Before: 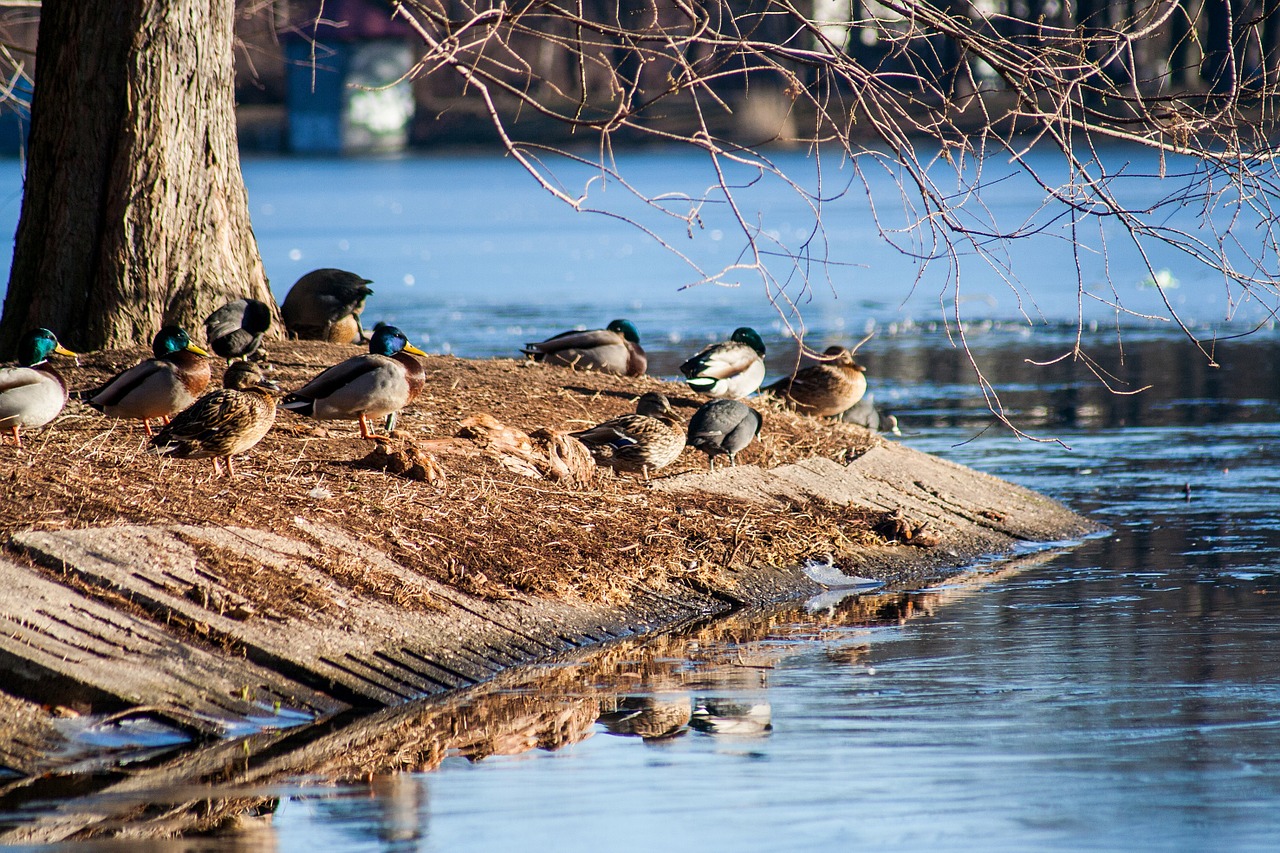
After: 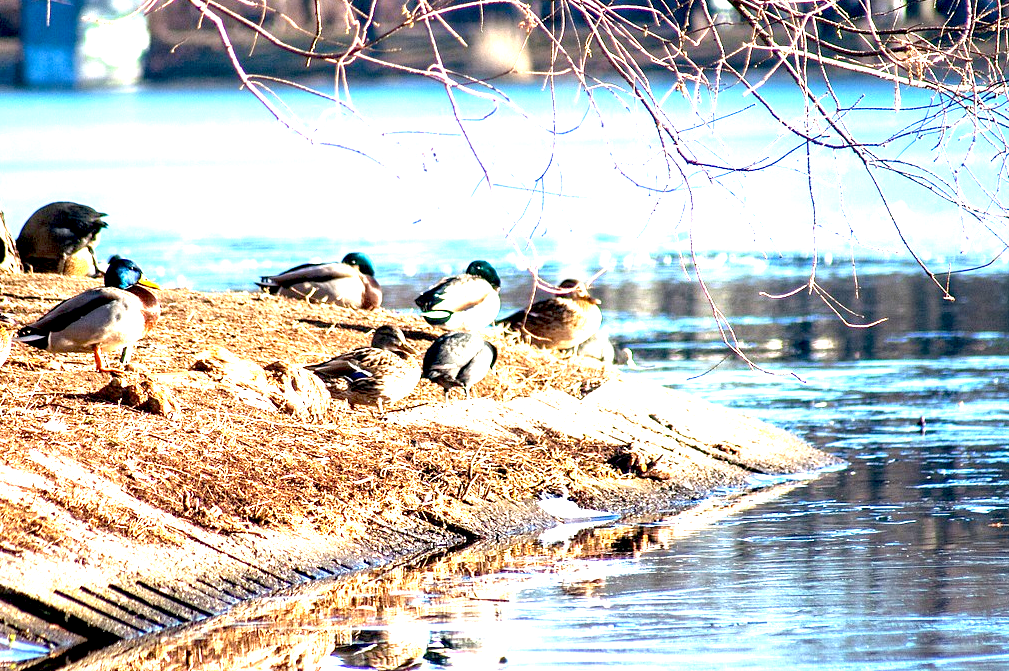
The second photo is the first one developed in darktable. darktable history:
crop and rotate: left 20.74%, top 7.912%, right 0.375%, bottom 13.378%
exposure: black level correction 0.005, exposure 2.084 EV, compensate highlight preservation false
